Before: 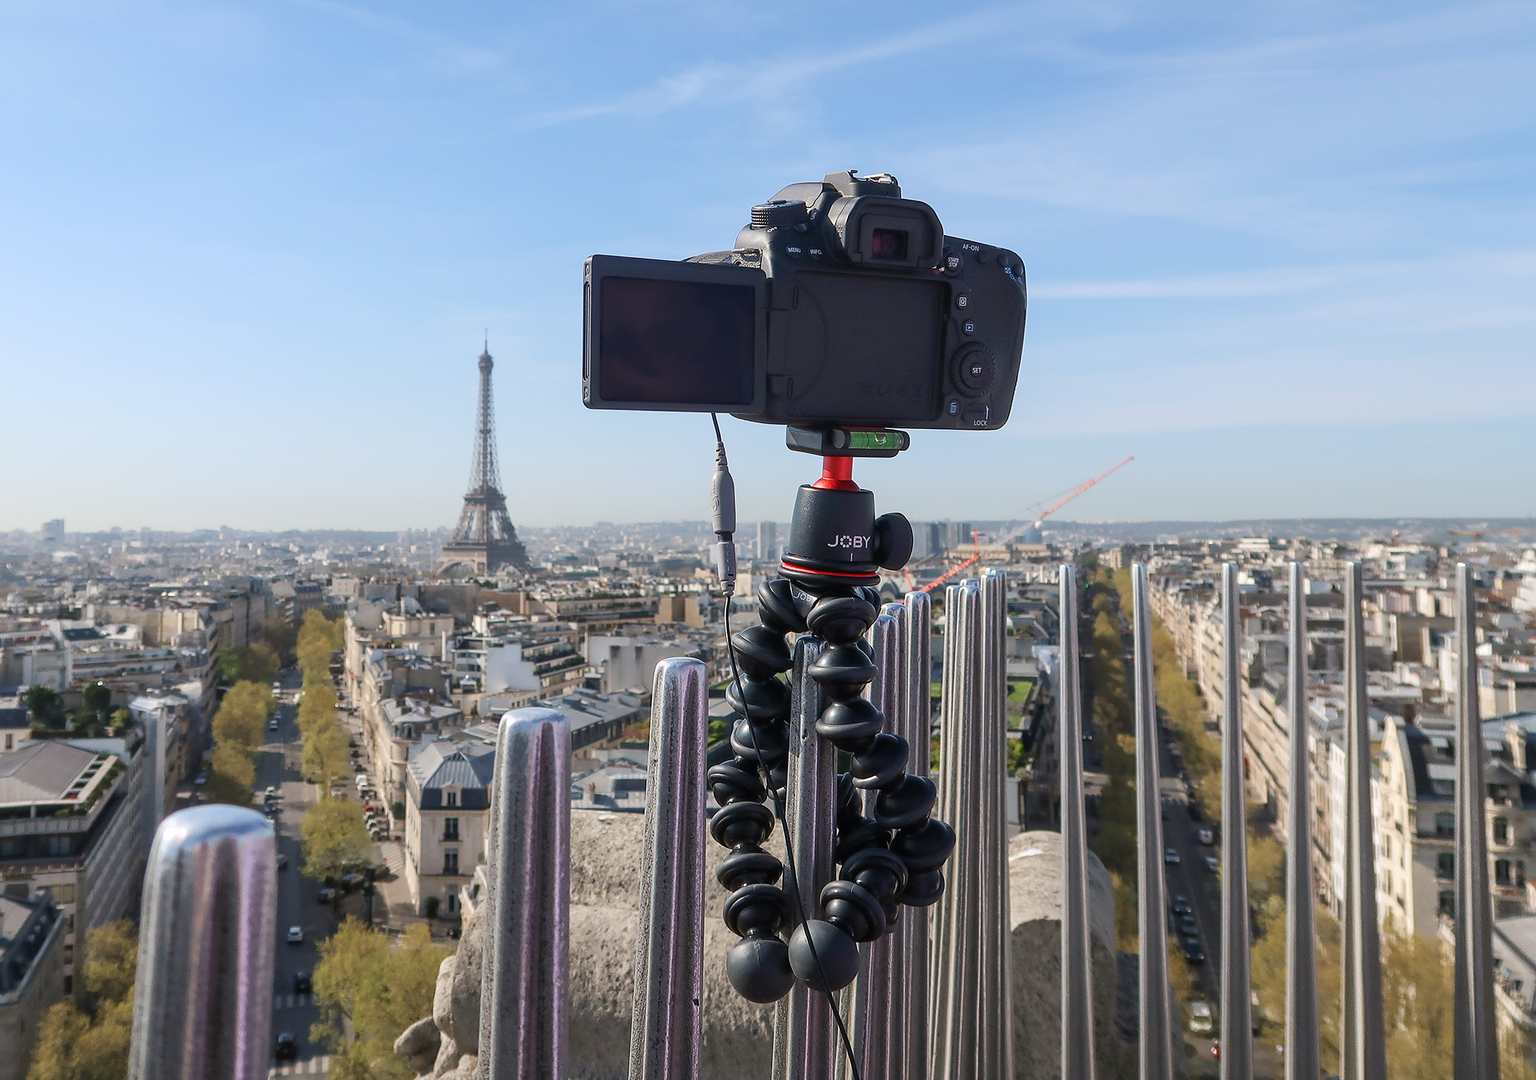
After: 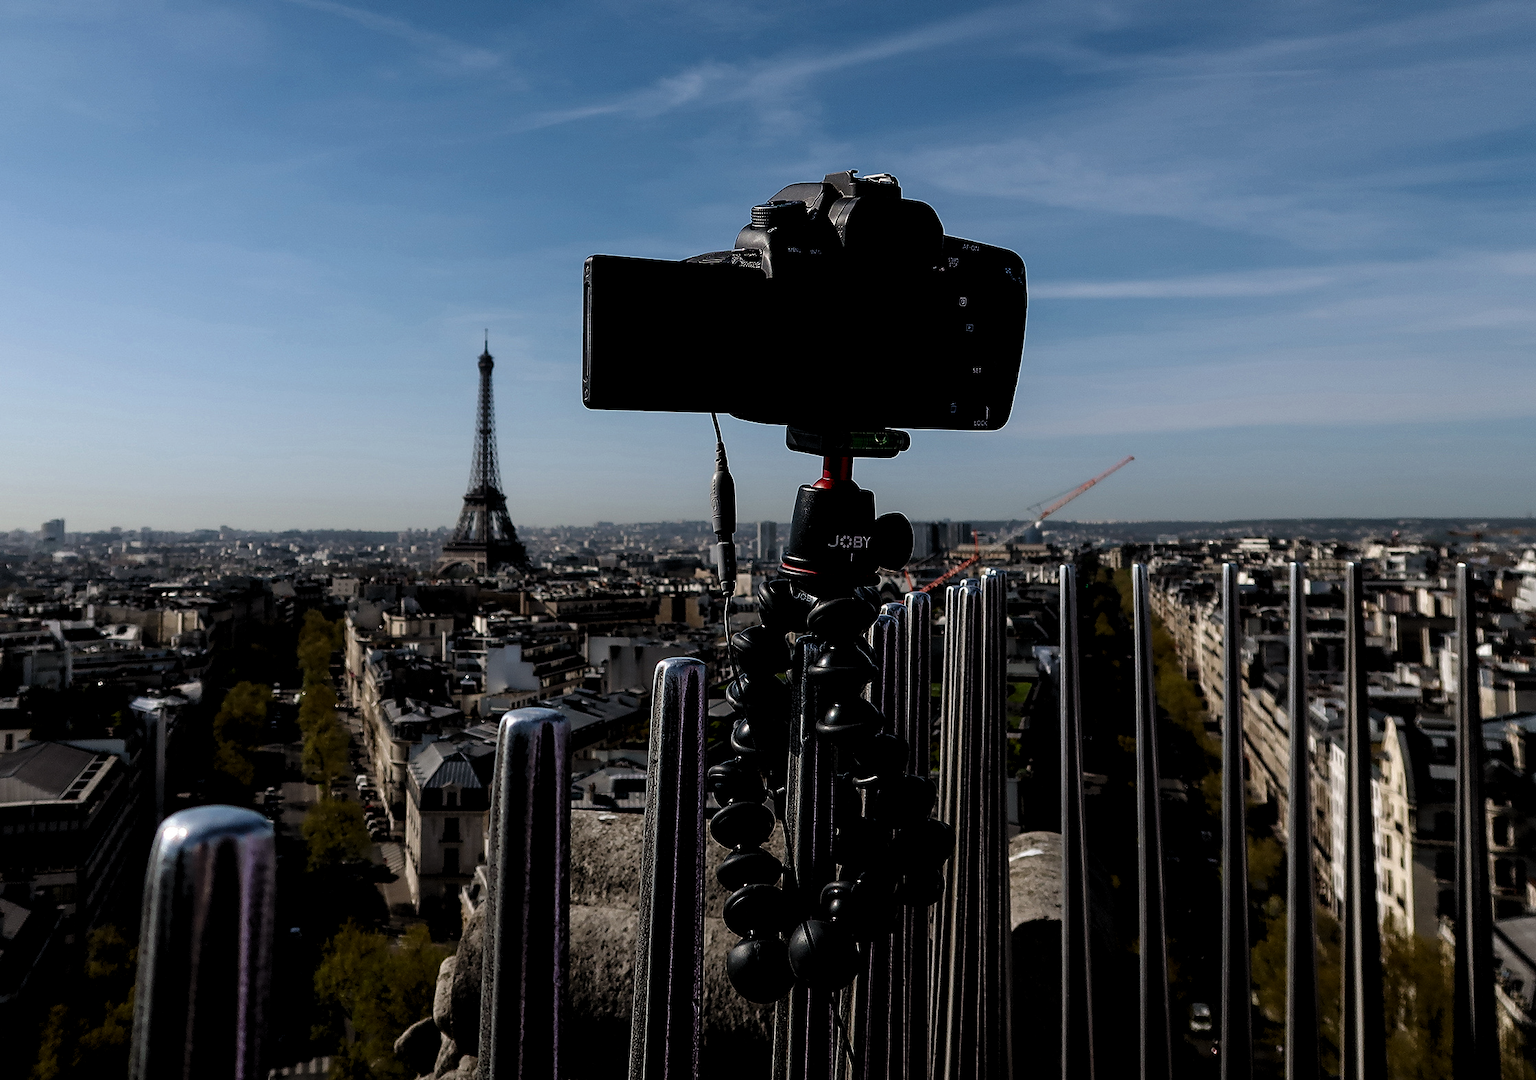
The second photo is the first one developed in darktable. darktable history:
contrast brightness saturation: contrast 0.088, brightness -0.604, saturation 0.174
levels: levels [0.116, 0.574, 1]
